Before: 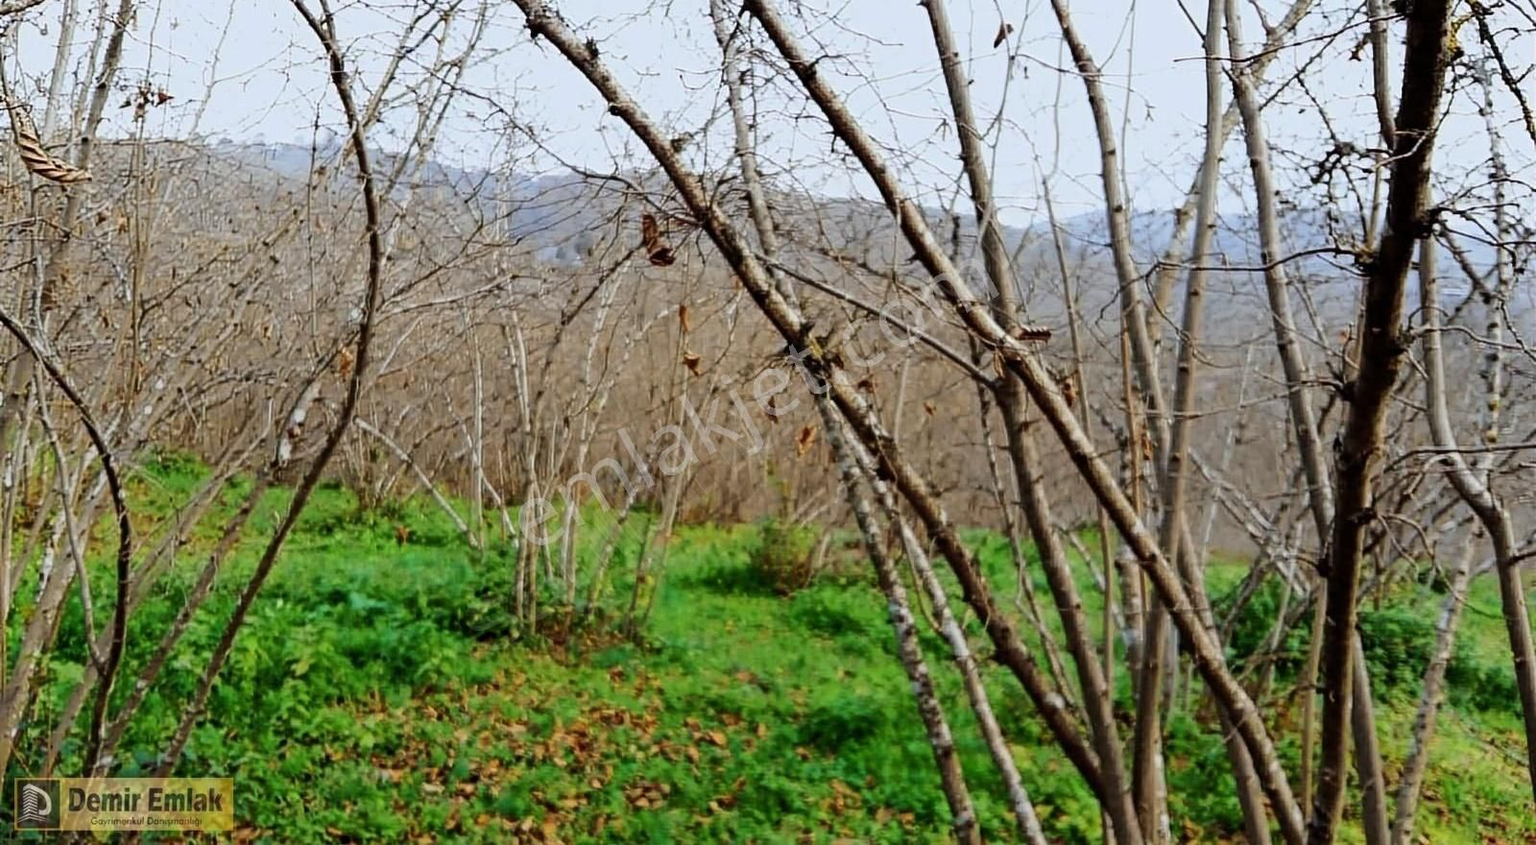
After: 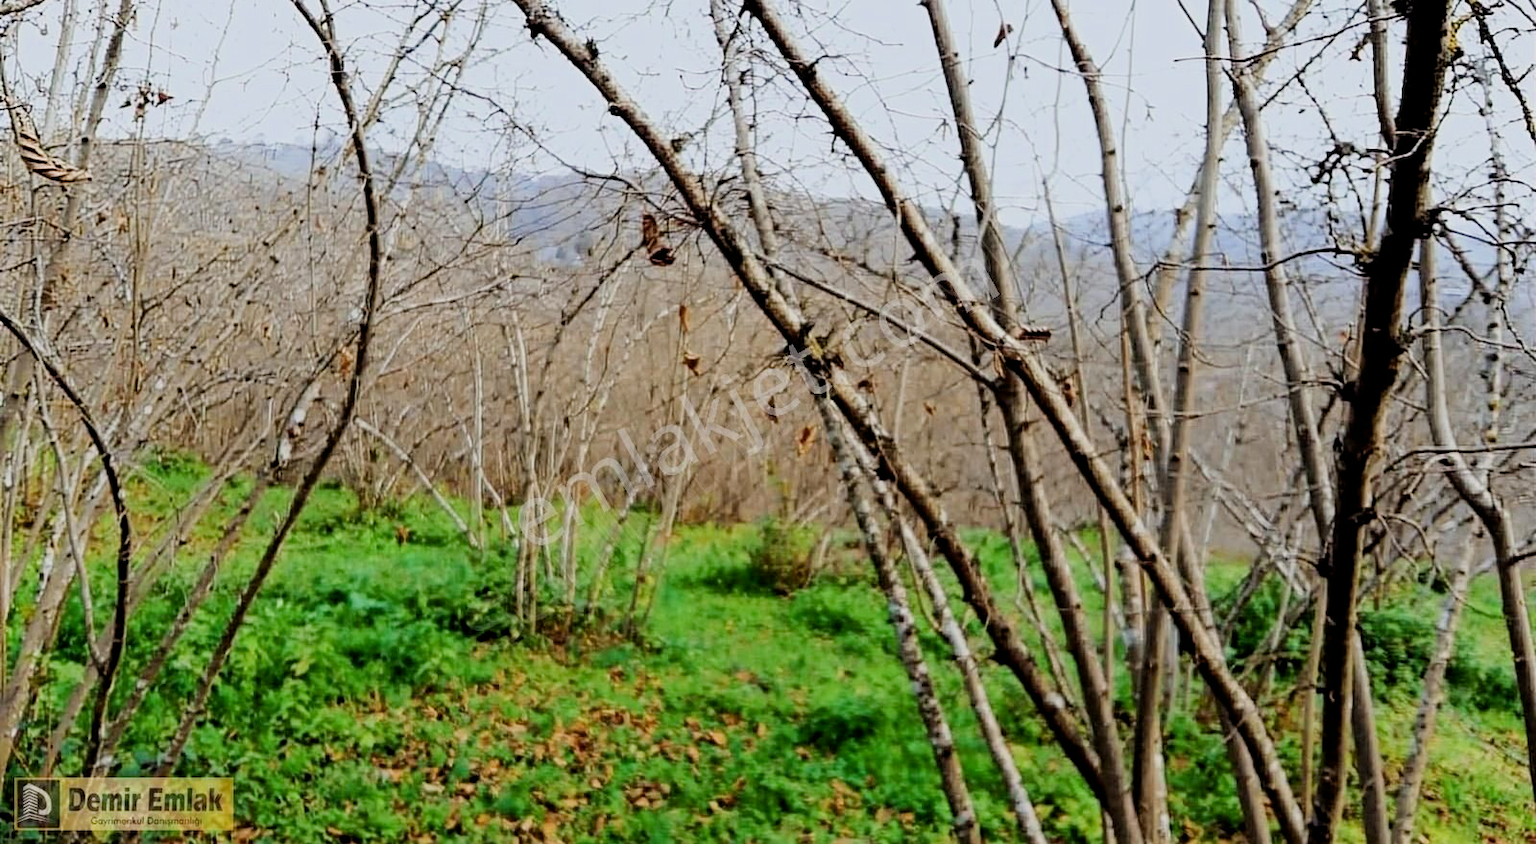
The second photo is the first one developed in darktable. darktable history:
exposure: black level correction 0.003, exposure 0.387 EV, compensate exposure bias true, compensate highlight preservation false
filmic rgb: black relative exposure -7.99 EV, white relative exposure 3.97 EV, threshold 2.97 EV, hardness 4.12, contrast 0.984, enable highlight reconstruction true
